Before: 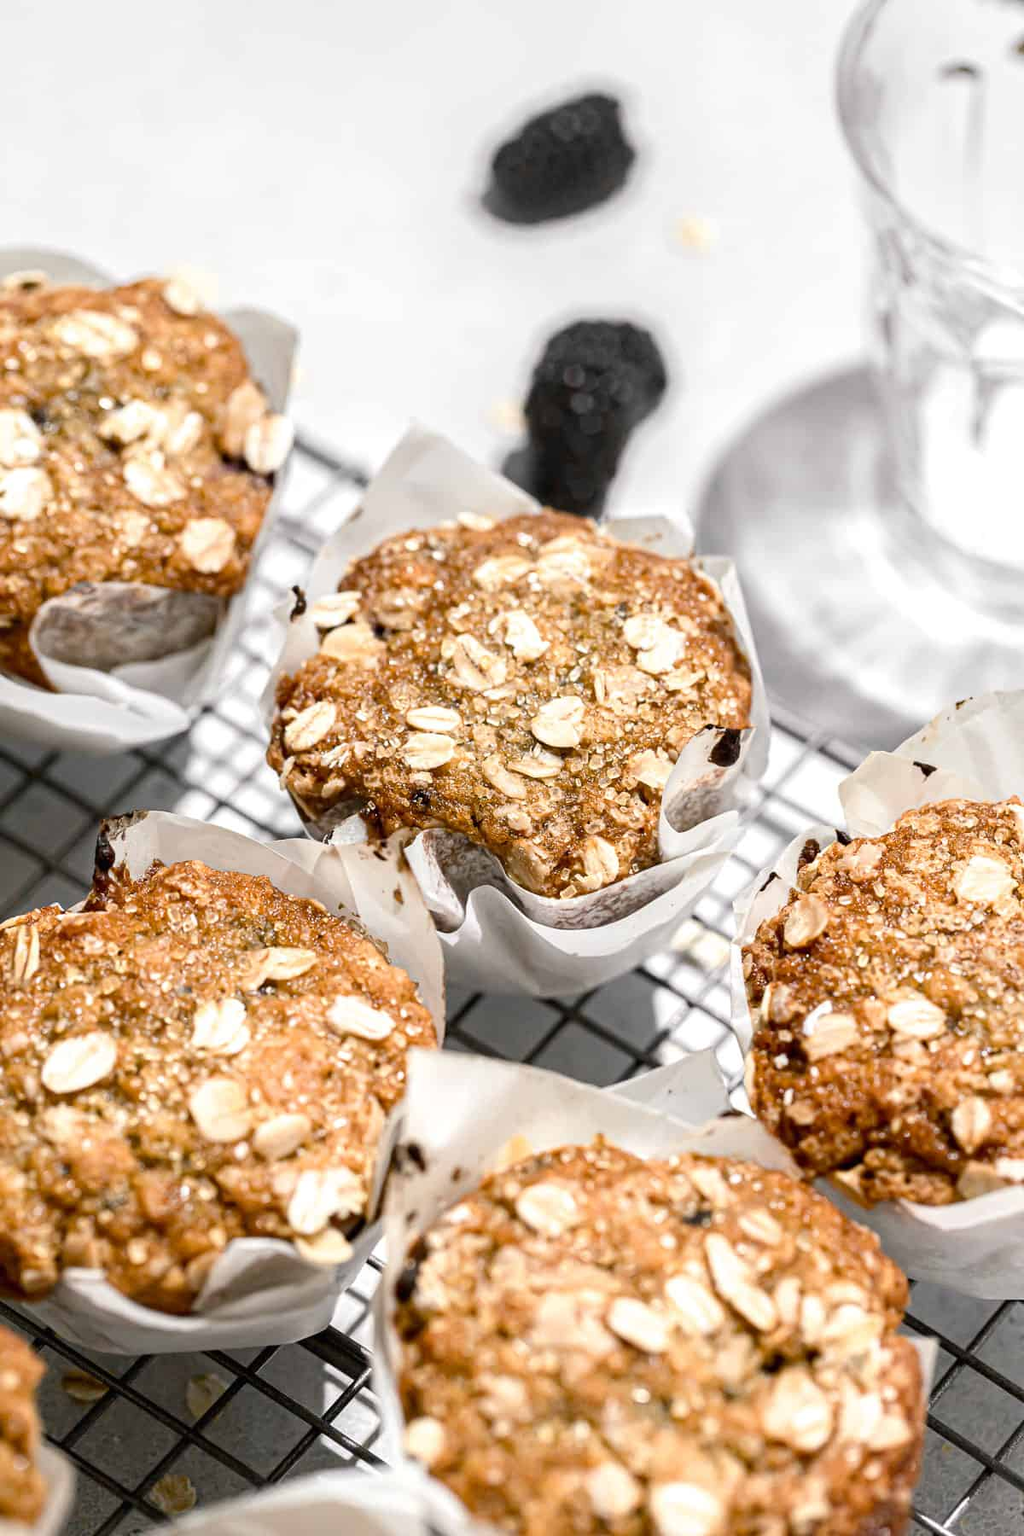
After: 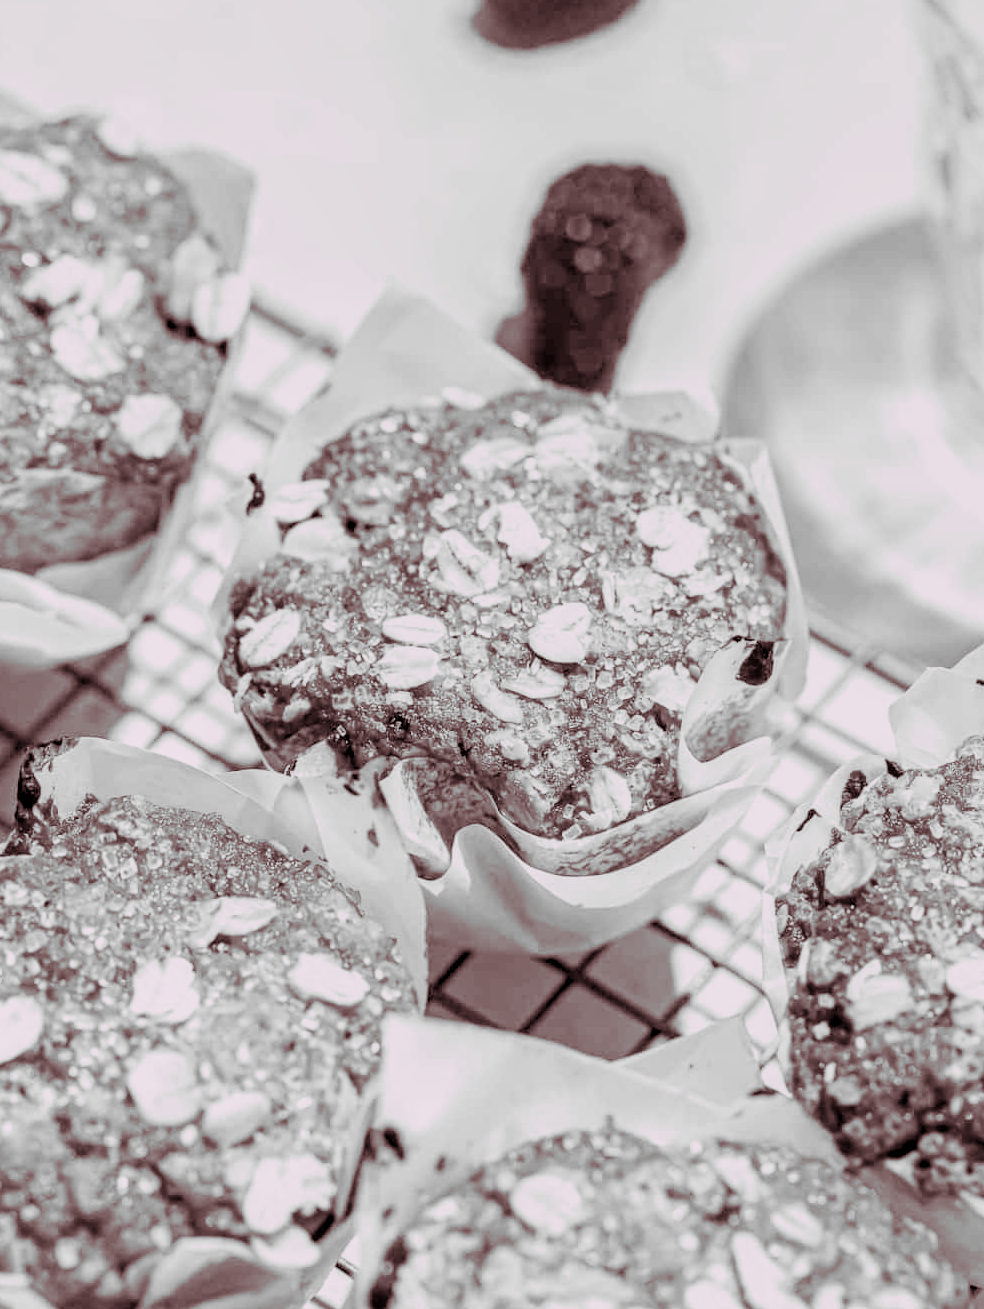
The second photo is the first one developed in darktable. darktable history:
filmic rgb: black relative exposure -8.79 EV, white relative exposure 4.98 EV, threshold 6 EV, target black luminance 0%, hardness 3.77, latitude 66.34%, contrast 0.822, highlights saturation mix 10%, shadows ↔ highlights balance 20%, add noise in highlights 0.1, color science v4 (2020), iterations of high-quality reconstruction 0, type of noise poissonian, enable highlight reconstruction true
local contrast: on, module defaults
crop: left 7.856%, top 11.836%, right 10.12%, bottom 15.387%
color balance: input saturation 80.07%
split-toning: highlights › hue 298.8°, highlights › saturation 0.73, compress 41.76%
exposure: black level correction 0, exposure 0.7 EV, compensate exposure bias true, compensate highlight preservation false
monochrome: on, module defaults
